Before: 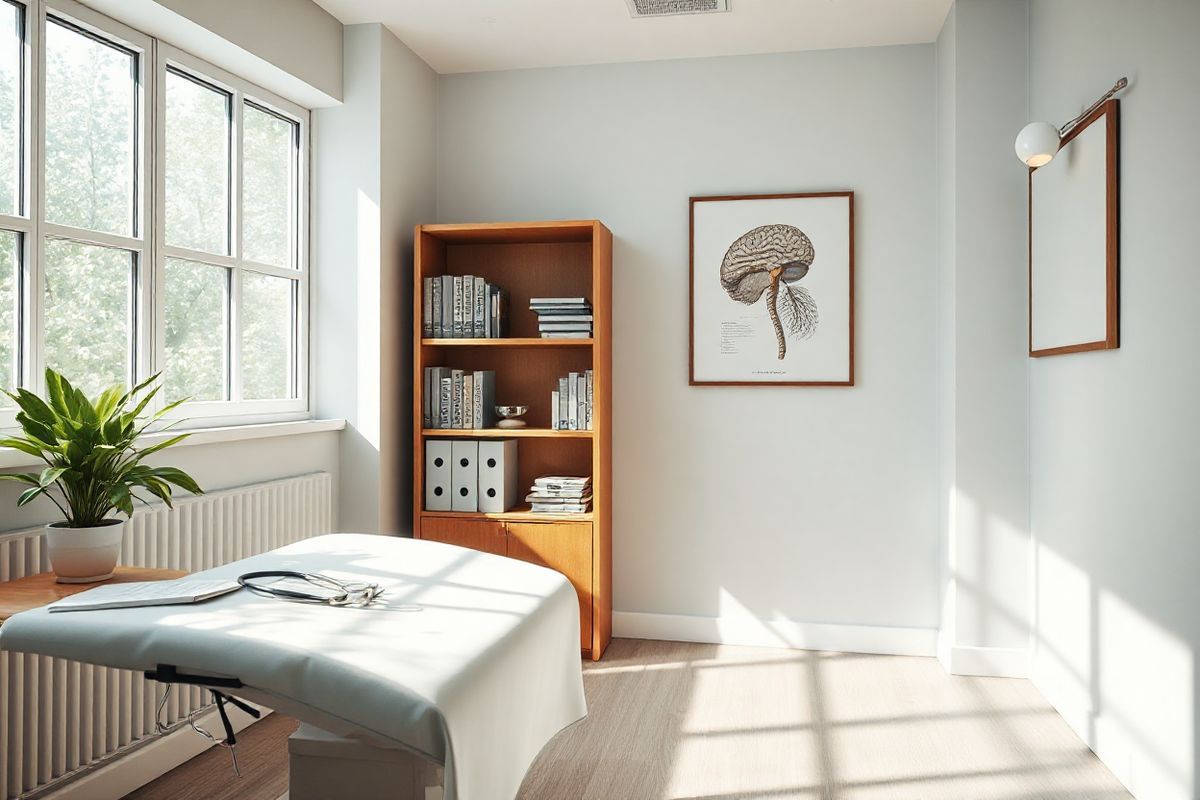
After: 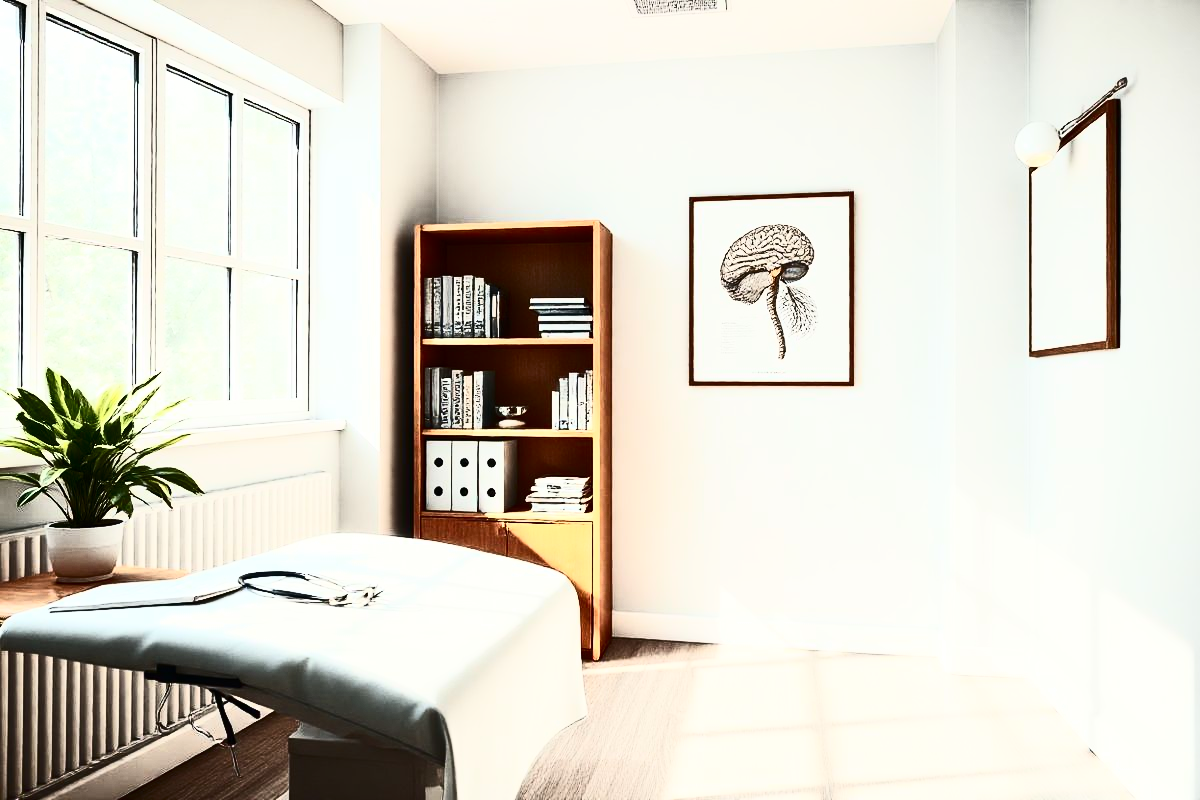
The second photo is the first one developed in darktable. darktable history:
contrast brightness saturation: contrast 0.935, brightness 0.194
tone equalizer: edges refinement/feathering 500, mask exposure compensation -1.57 EV, preserve details no
